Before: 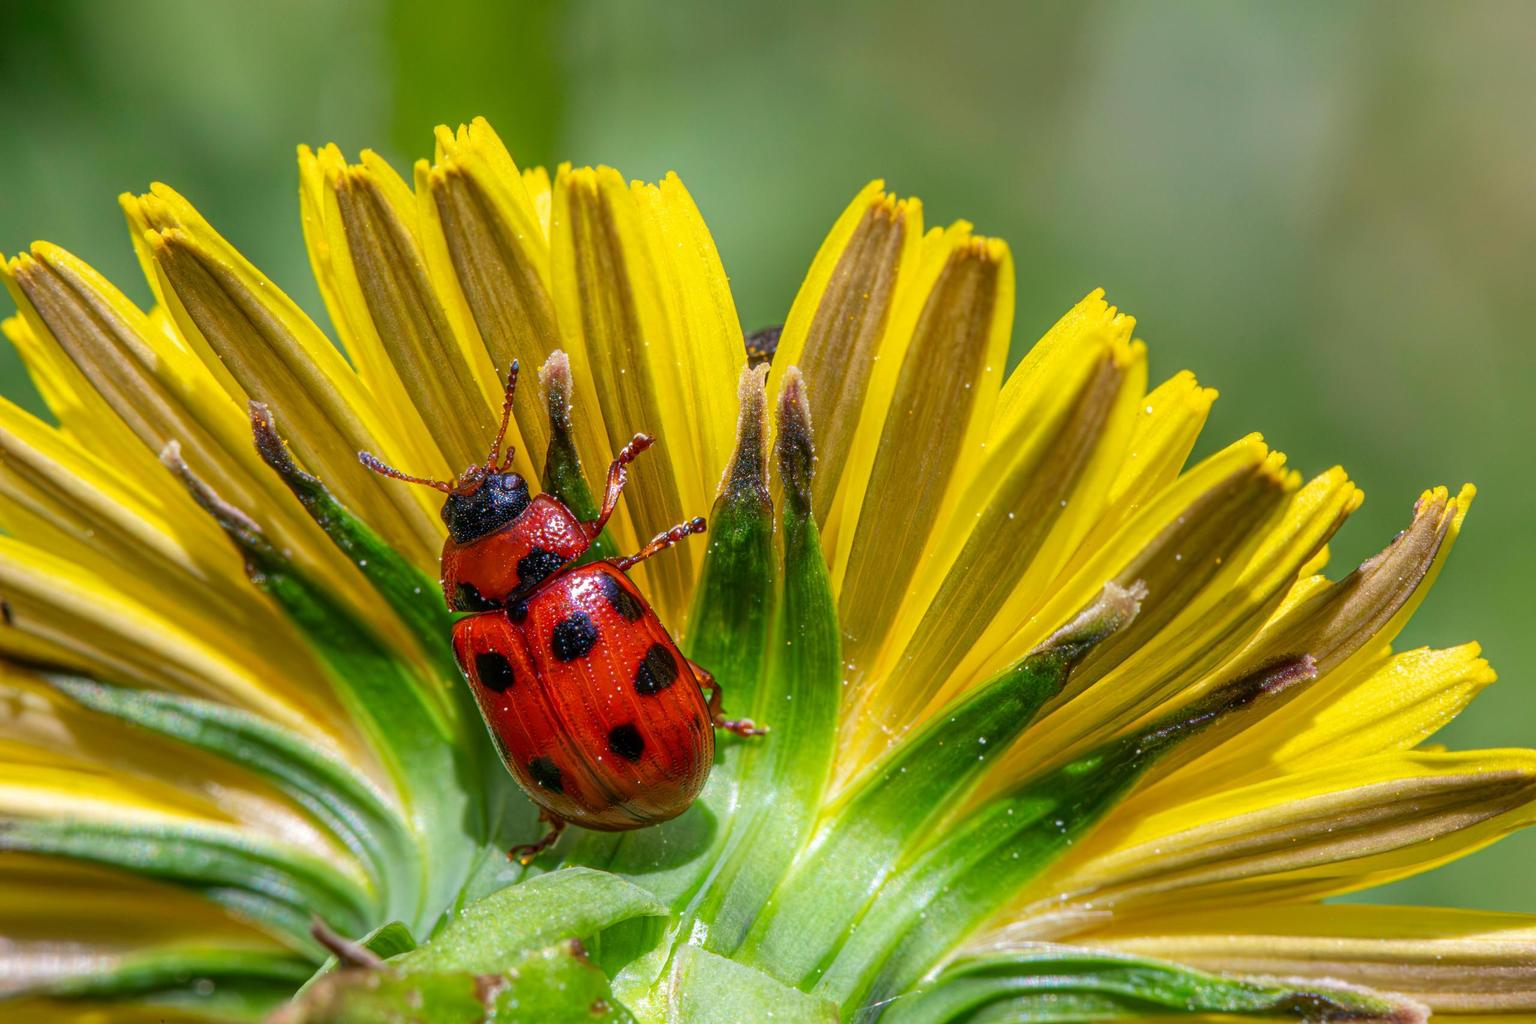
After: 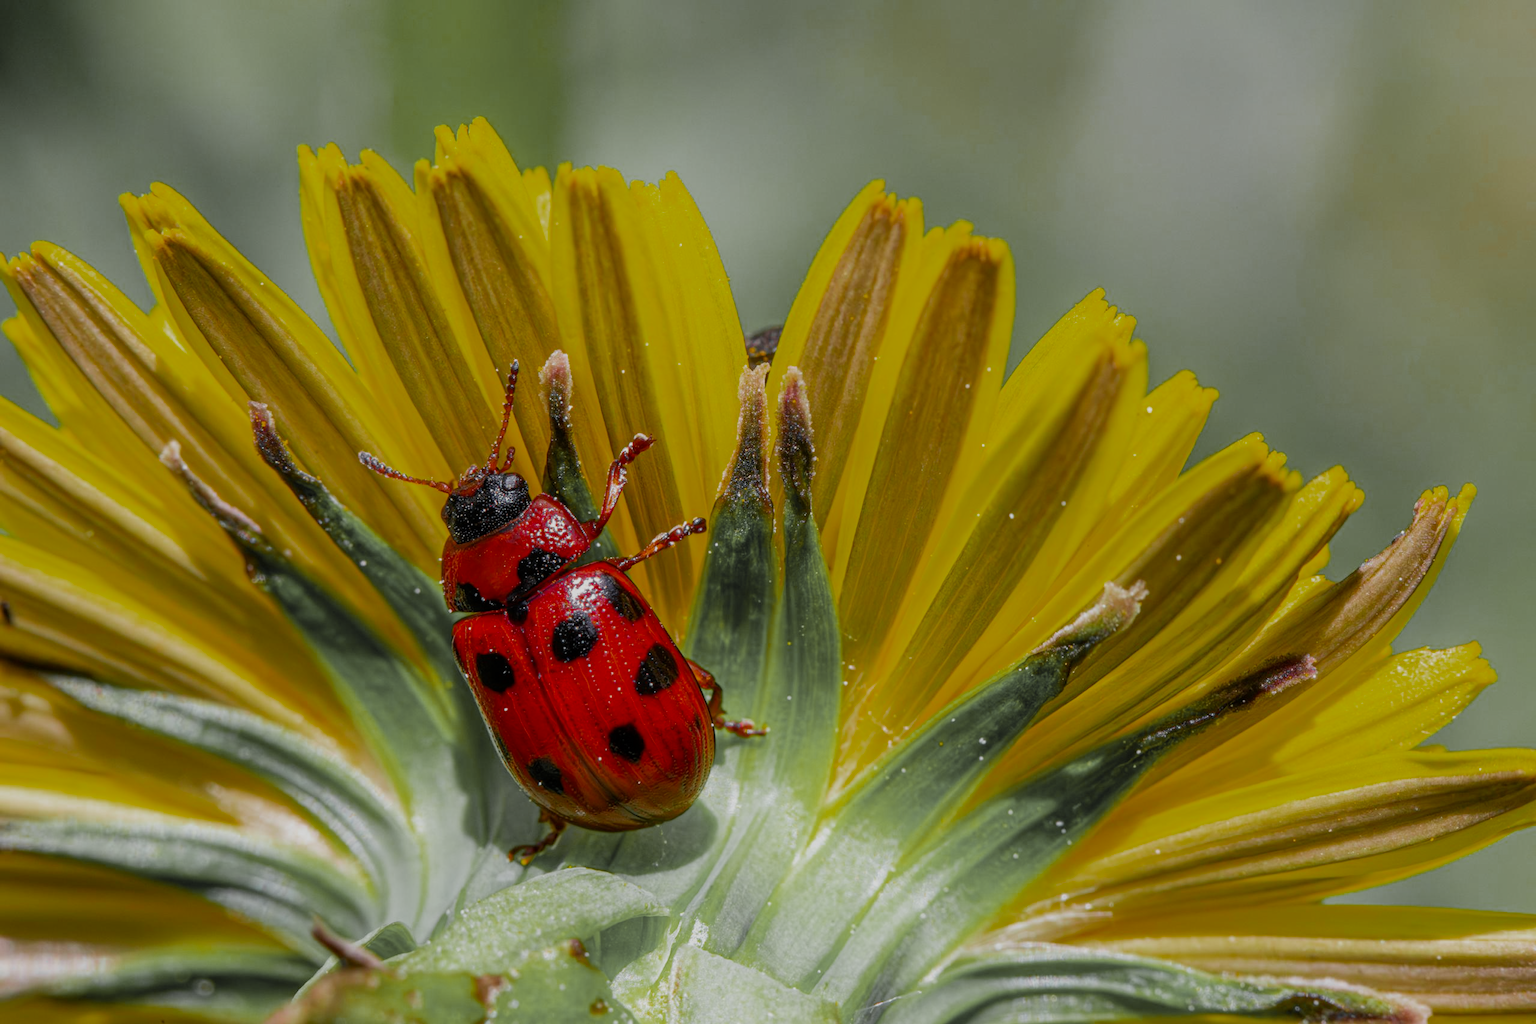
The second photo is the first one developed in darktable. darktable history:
color zones: curves: ch0 [(0.004, 0.388) (0.125, 0.392) (0.25, 0.404) (0.375, 0.5) (0.5, 0.5) (0.625, 0.5) (0.75, 0.5) (0.875, 0.5)]; ch1 [(0, 0.5) (0.125, 0.5) (0.25, 0.5) (0.375, 0.124) (0.524, 0.124) (0.645, 0.128) (0.789, 0.132) (0.914, 0.096) (0.998, 0.068)]
filmic rgb: black relative exposure -16 EV, white relative exposure 4.97 EV, hardness 6.25
